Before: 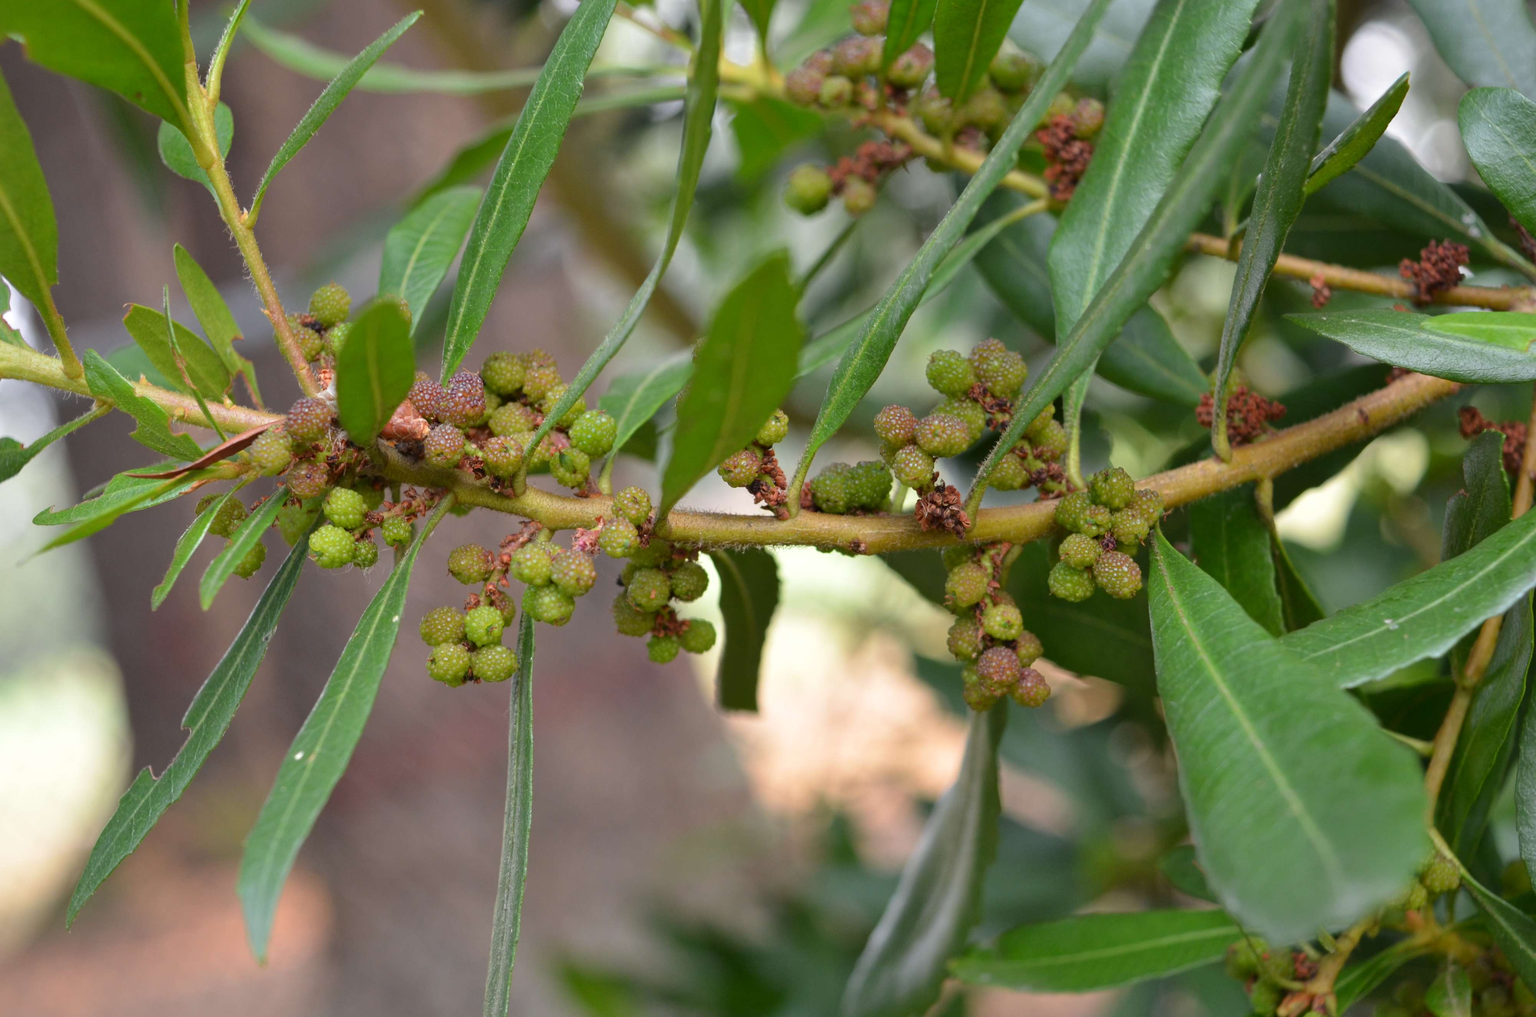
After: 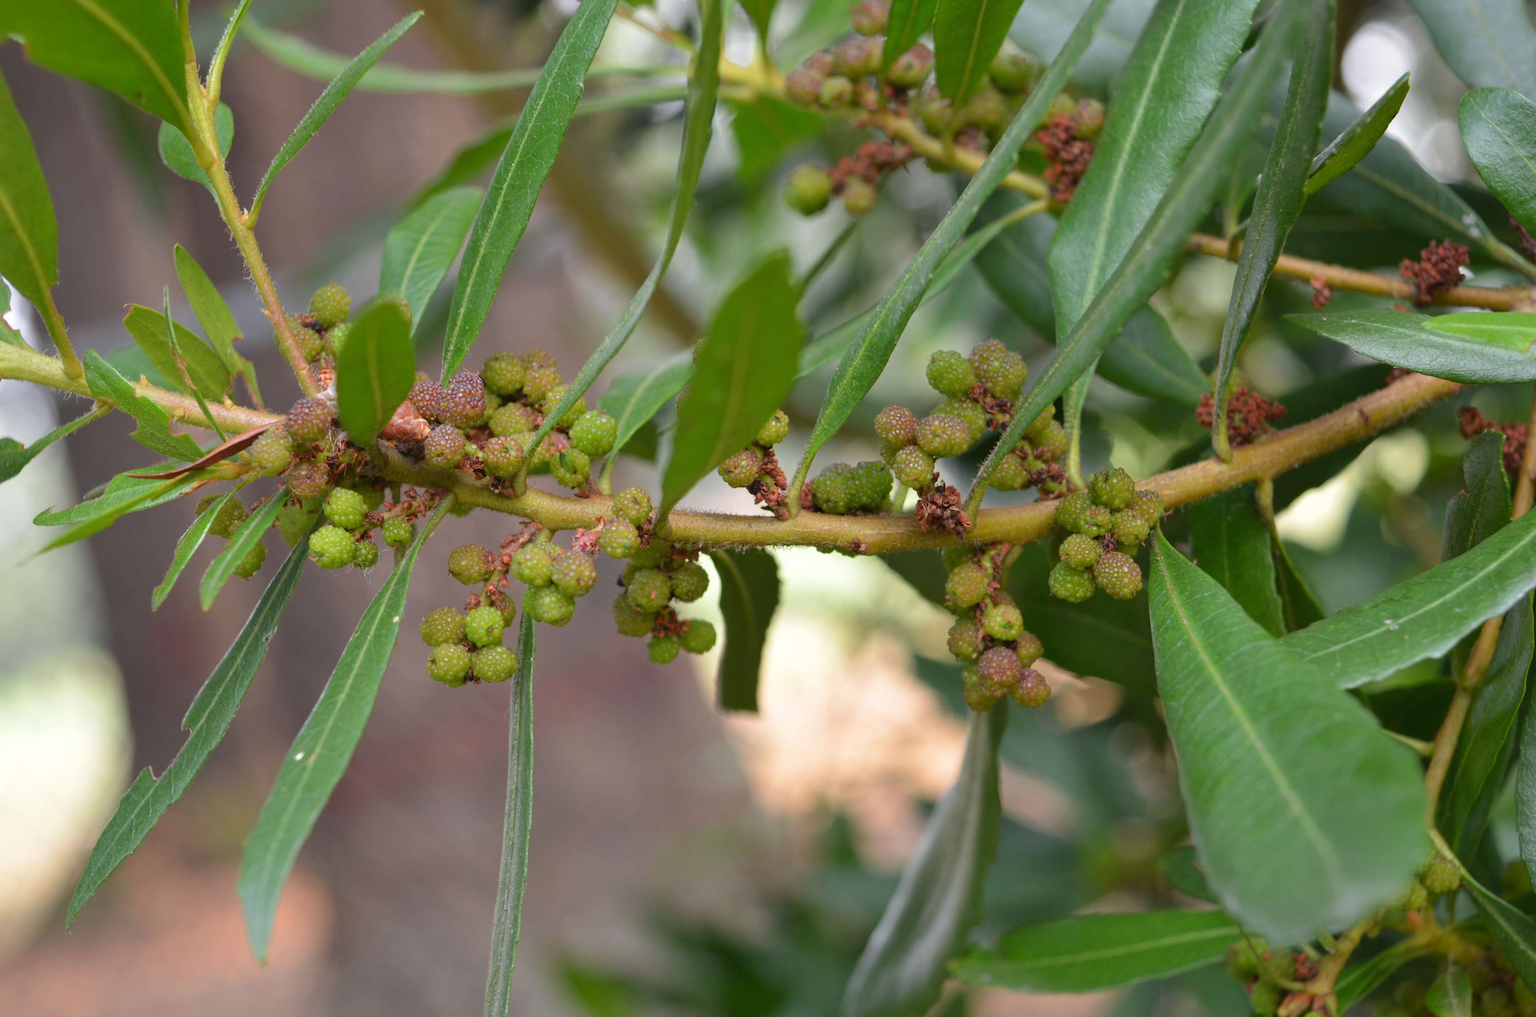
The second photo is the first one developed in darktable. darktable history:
local contrast: mode bilateral grid, contrast 99, coarseness 100, detail 92%, midtone range 0.2
tone equalizer: edges refinement/feathering 500, mask exposure compensation -1.57 EV, preserve details no
